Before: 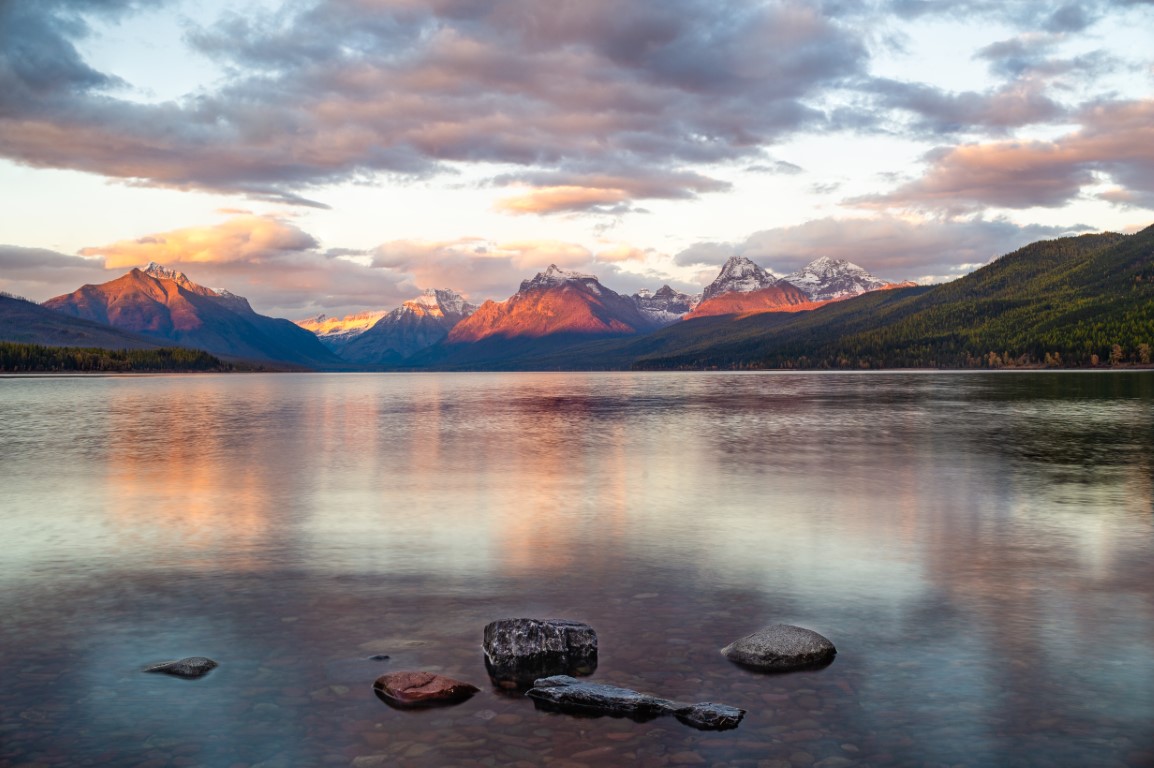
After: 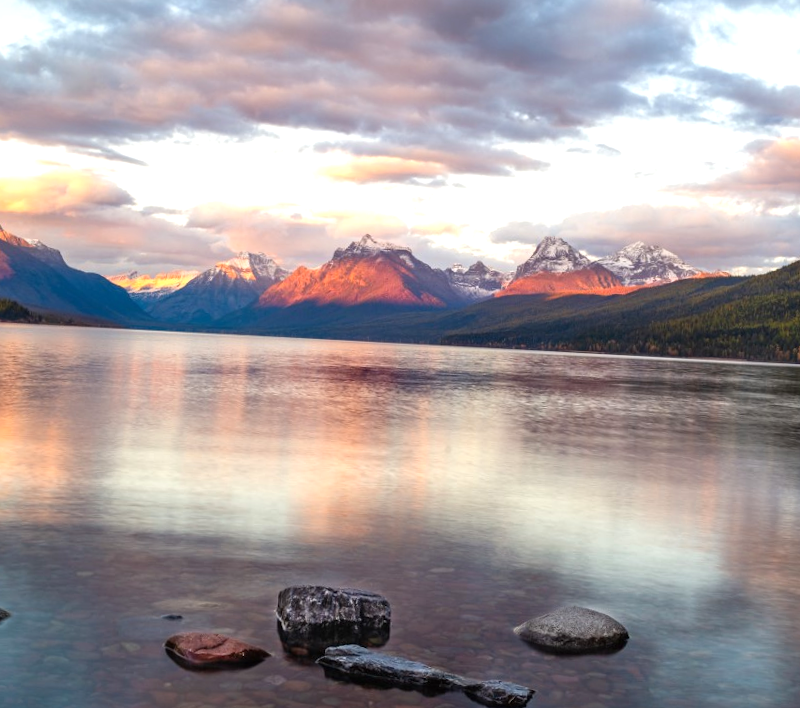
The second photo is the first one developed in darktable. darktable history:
exposure: exposure 0.442 EV, compensate highlight preservation false
crop and rotate: angle -3.23°, left 13.961%, top 0.024%, right 10.895%, bottom 0.042%
